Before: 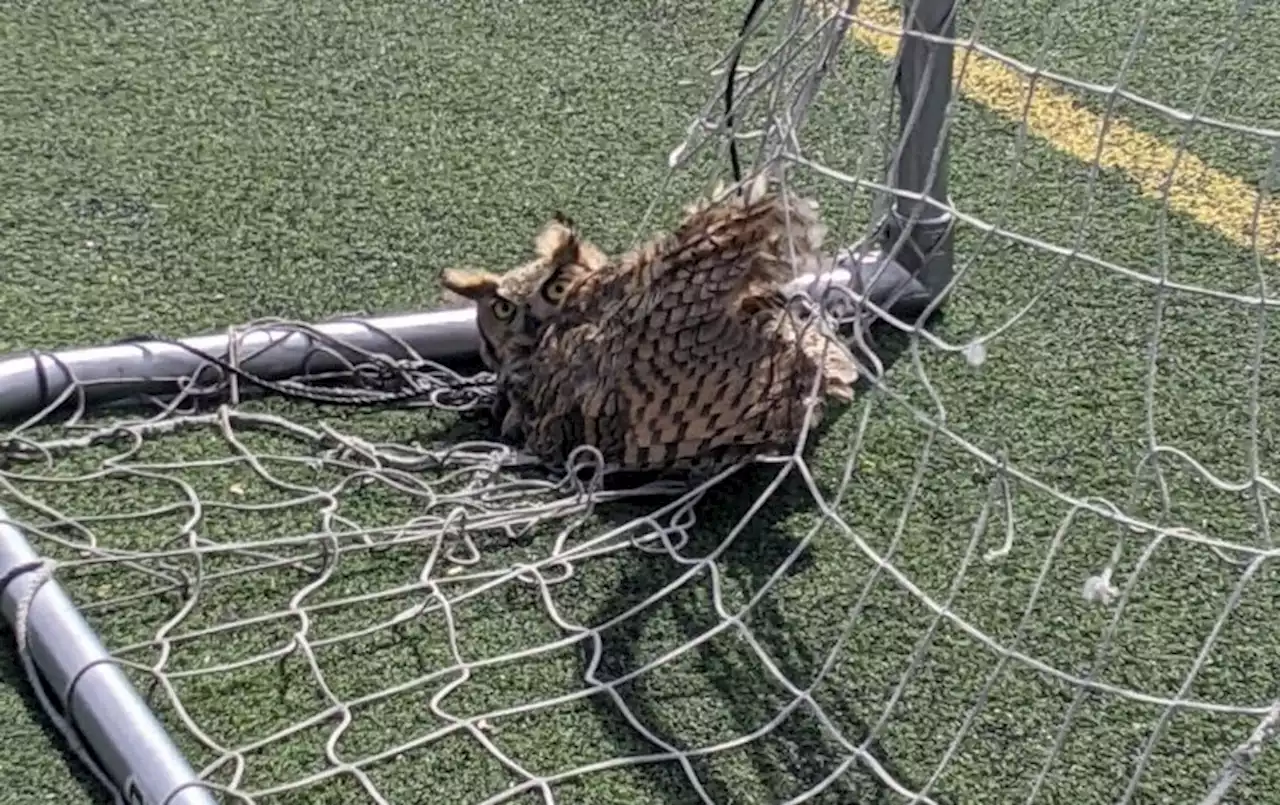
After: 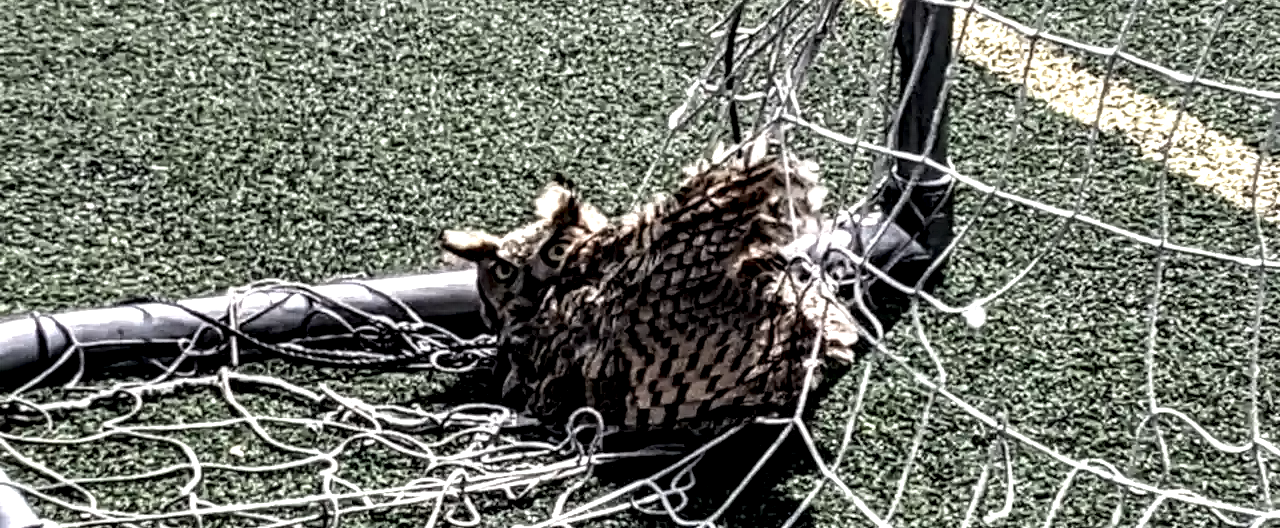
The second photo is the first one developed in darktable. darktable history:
crop and rotate: top 4.792%, bottom 29.501%
color zones: curves: ch0 [(0, 0.5) (0.125, 0.4) (0.25, 0.5) (0.375, 0.4) (0.5, 0.4) (0.625, 0.35) (0.75, 0.35) (0.875, 0.5)]; ch1 [(0, 0.35) (0.125, 0.45) (0.25, 0.35) (0.375, 0.35) (0.5, 0.35) (0.625, 0.35) (0.75, 0.45) (0.875, 0.35)]; ch2 [(0, 0.6) (0.125, 0.5) (0.25, 0.5) (0.375, 0.6) (0.5, 0.6) (0.625, 0.5) (0.75, 0.5) (0.875, 0.5)]
local contrast: highlights 108%, shadows 45%, detail 291%
